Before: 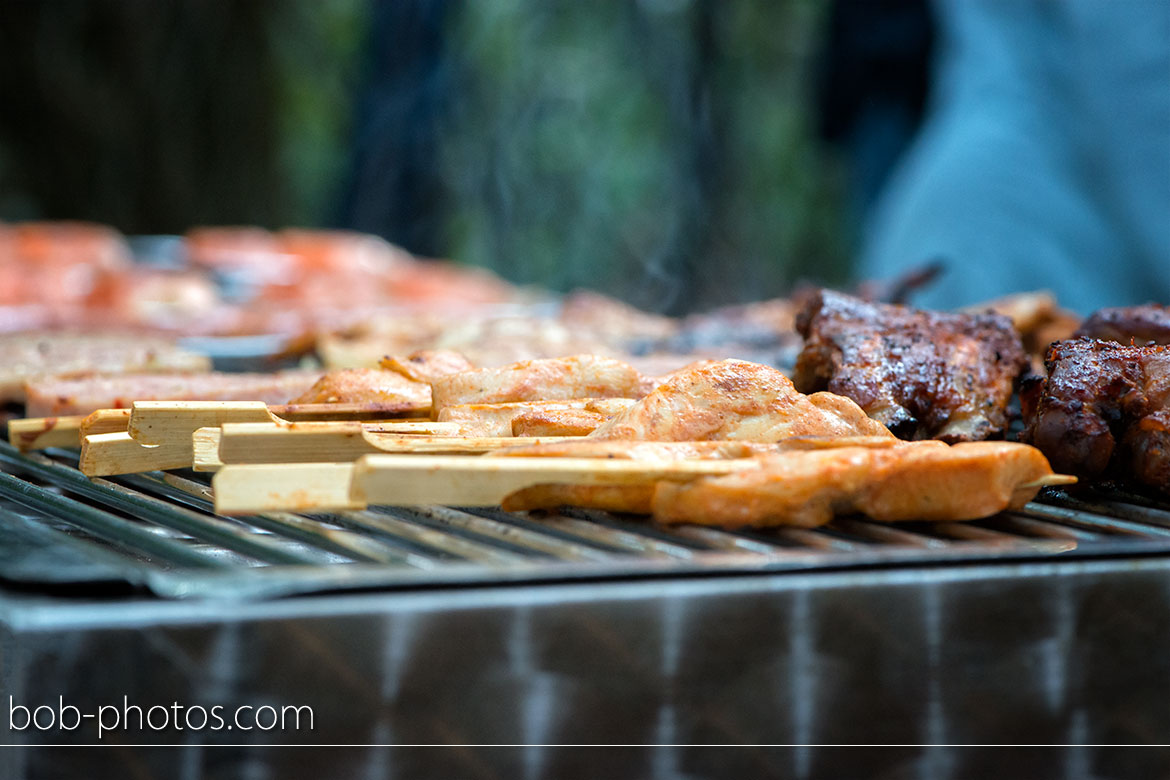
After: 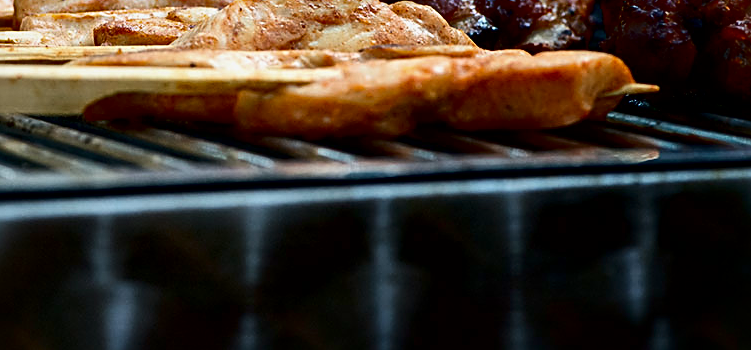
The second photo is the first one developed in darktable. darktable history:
crop and rotate: left 35.736%, top 50.249%, bottom 4.789%
local contrast: mode bilateral grid, contrast 20, coarseness 49, detail 158%, midtone range 0.2
exposure: exposure -0.489 EV, compensate highlight preservation false
tone equalizer: on, module defaults
contrast brightness saturation: contrast 0.243, brightness -0.244, saturation 0.148
sharpen: on, module defaults
shadows and highlights: radius 172.81, shadows 27.2, white point adjustment 3.14, highlights -68.78, soften with gaussian
